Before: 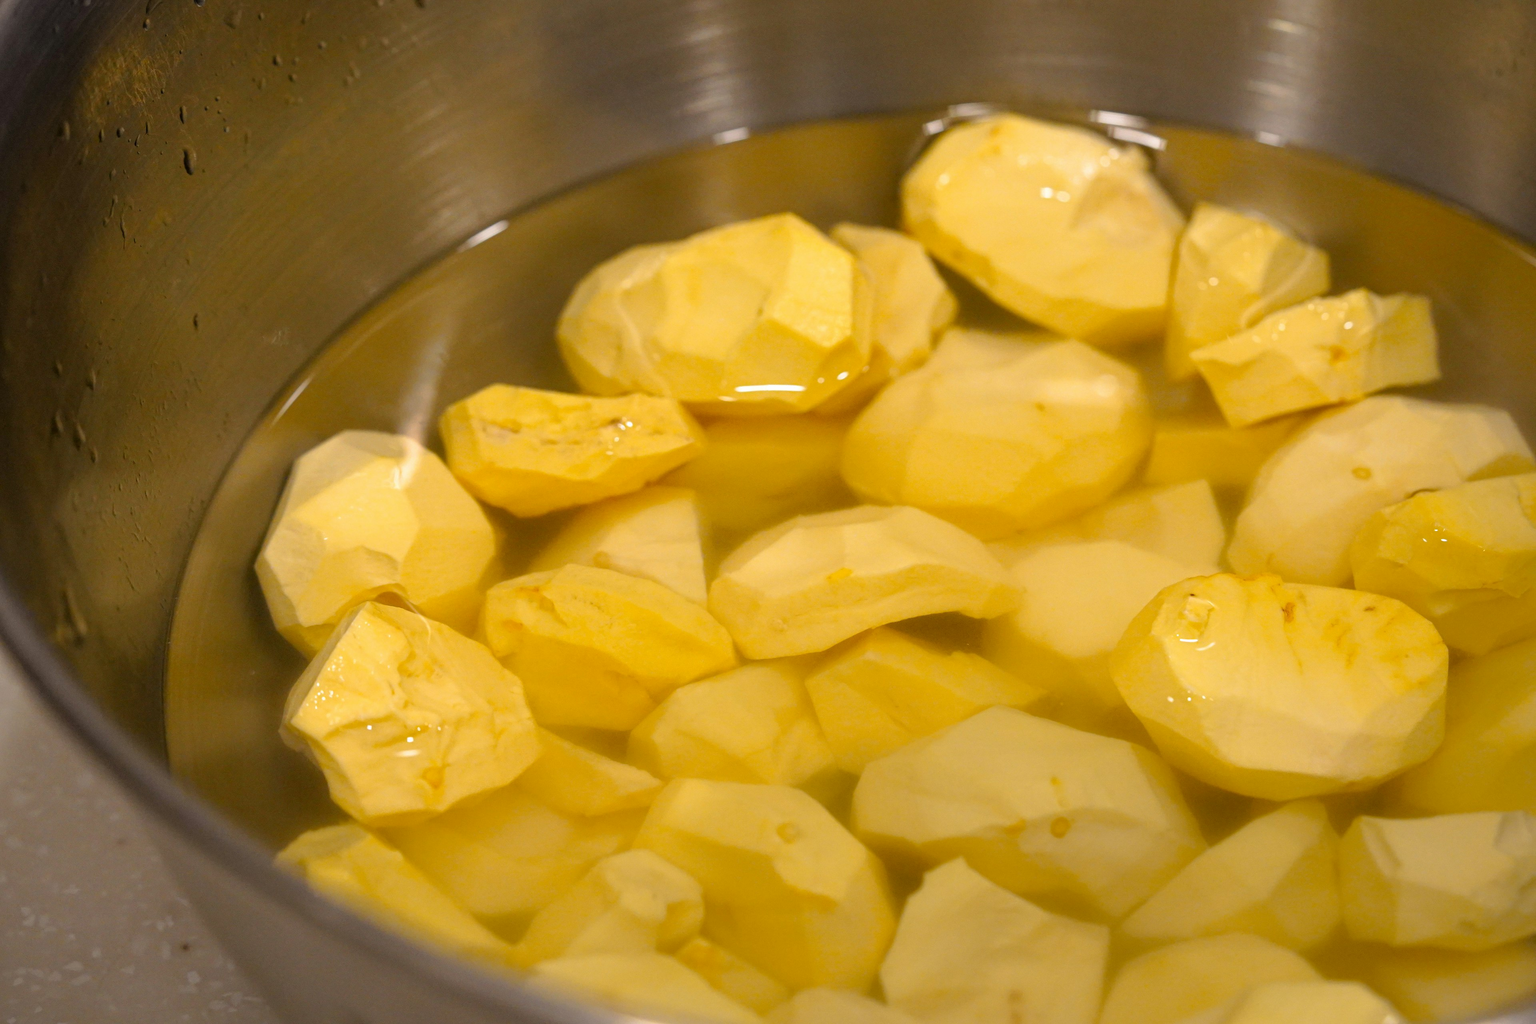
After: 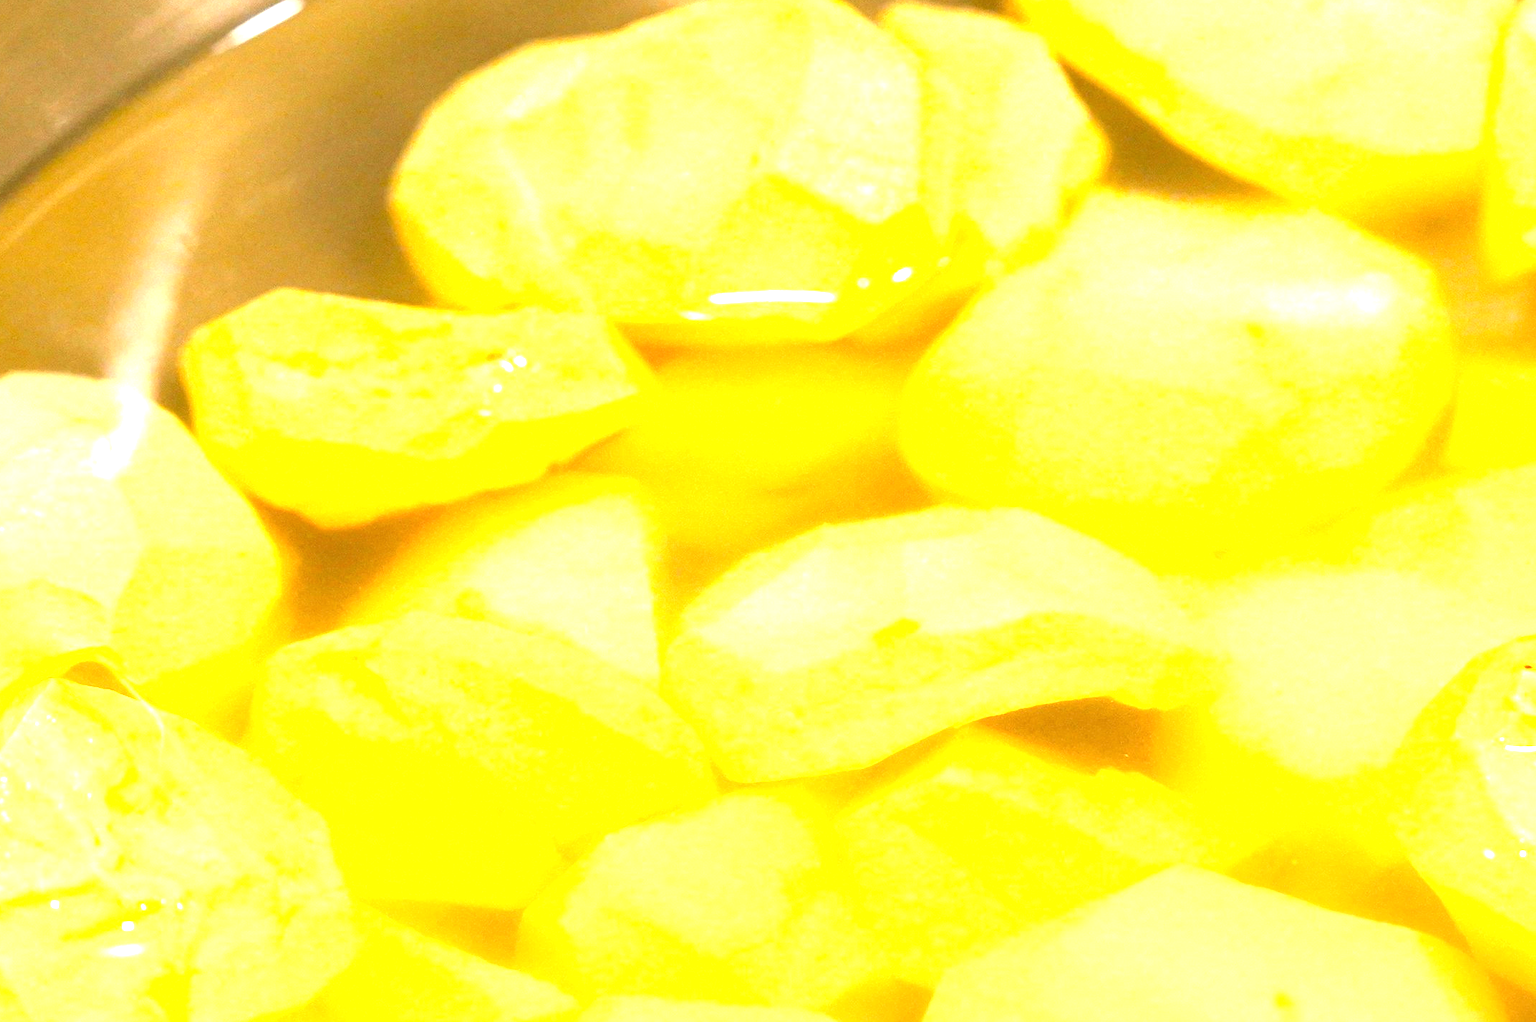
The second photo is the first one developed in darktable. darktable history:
exposure: black level correction 0, exposure 1.929 EV, compensate exposure bias true, compensate highlight preservation false
crop and rotate: left 22.079%, top 21.751%, right 22.053%, bottom 22.457%
